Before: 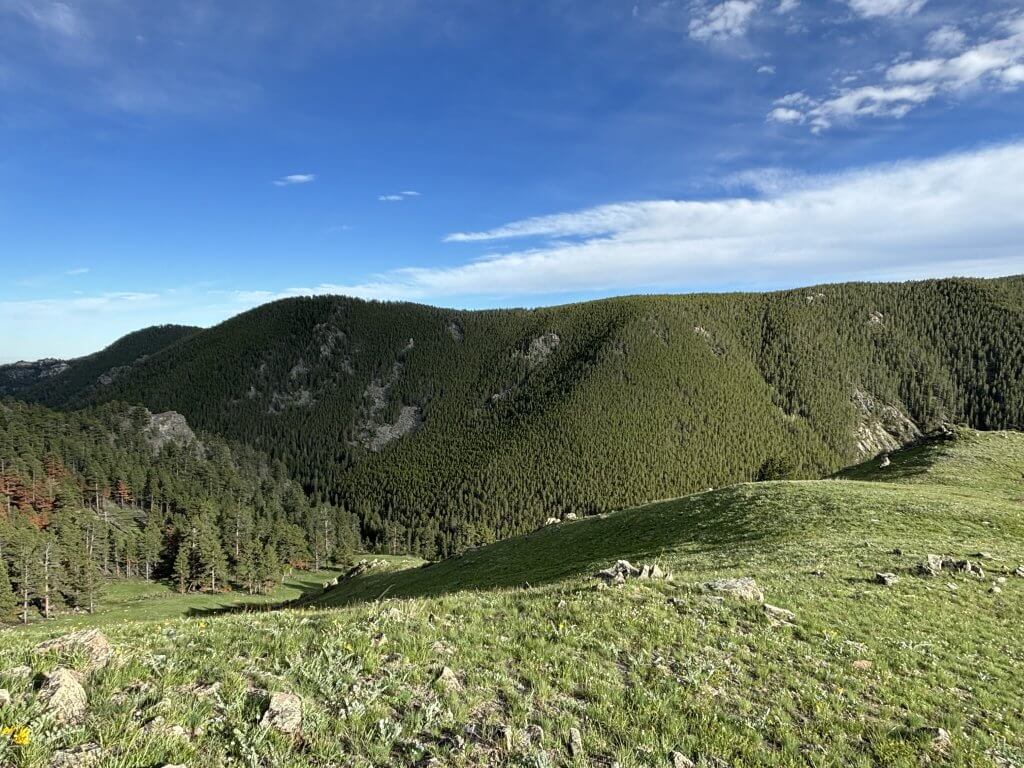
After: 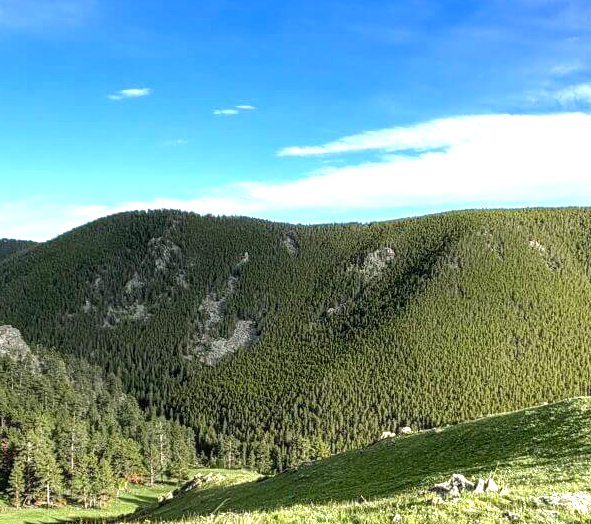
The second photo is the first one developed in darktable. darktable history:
crop: left 16.202%, top 11.208%, right 26.045%, bottom 20.557%
local contrast: detail 130%
exposure: exposure 1 EV, compensate highlight preservation false
contrast equalizer: y [[0.5, 0.488, 0.462, 0.461, 0.491, 0.5], [0.5 ×6], [0.5 ×6], [0 ×6], [0 ×6]]
contrast brightness saturation: saturation 0.18
